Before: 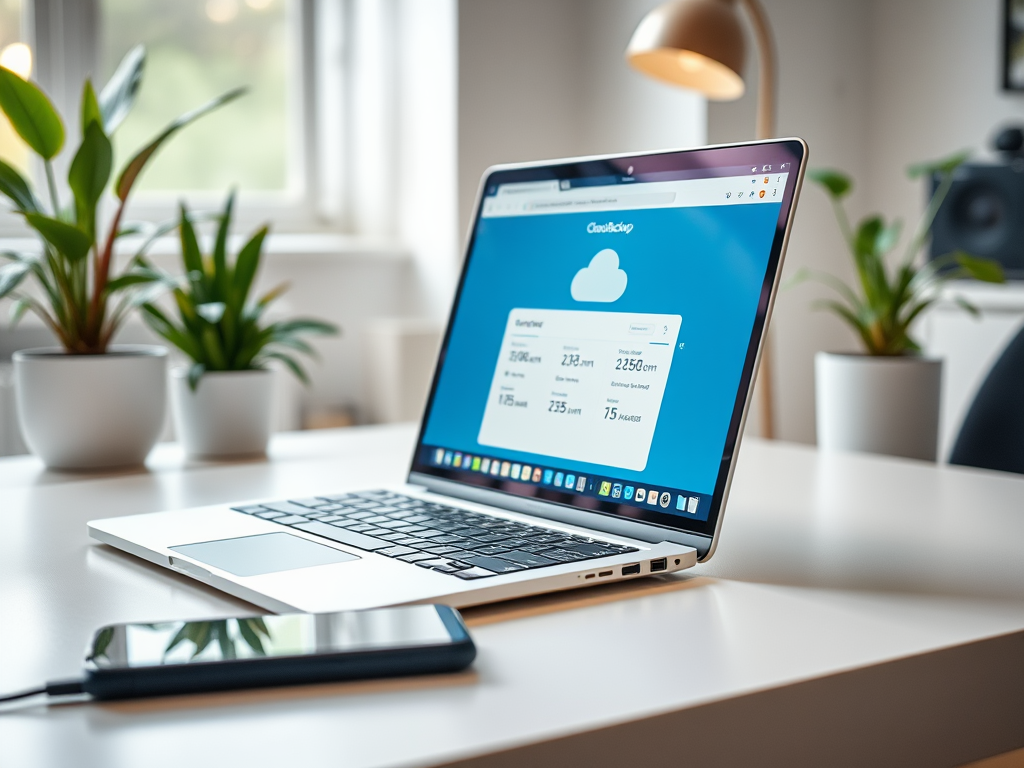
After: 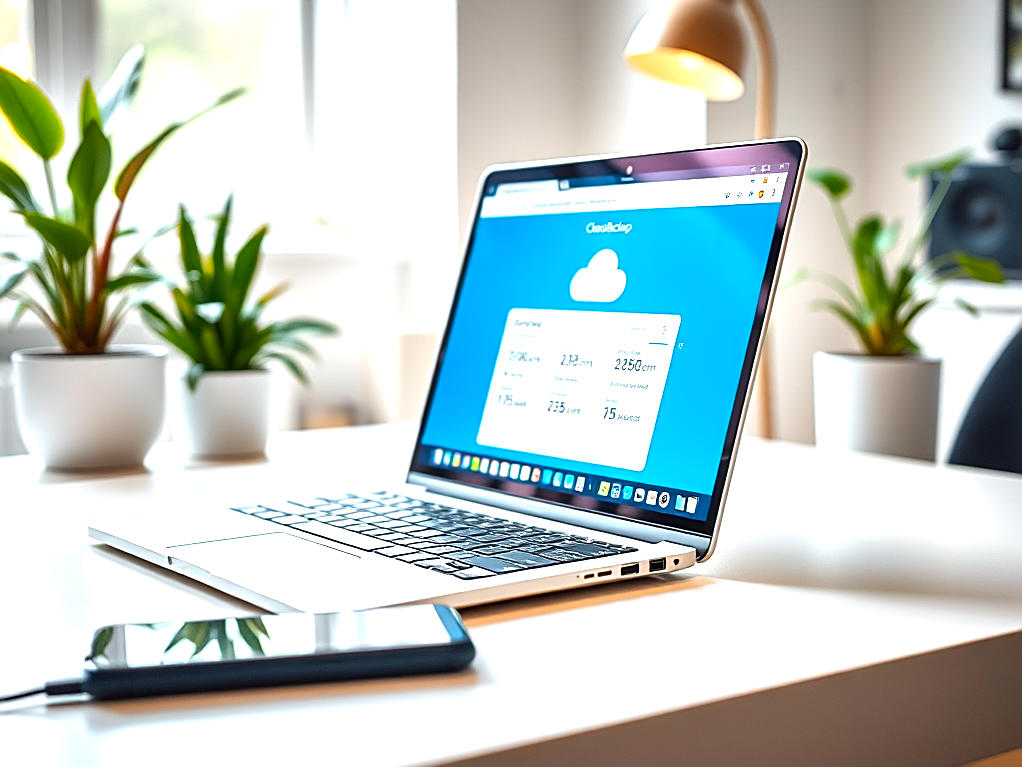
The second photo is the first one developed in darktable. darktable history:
crop and rotate: left 0.126%
color balance: lift [1, 1.001, 0.999, 1.001], gamma [1, 1.004, 1.007, 0.993], gain [1, 0.991, 0.987, 1.013], contrast 7.5%, contrast fulcrum 10%, output saturation 115%
sharpen: on, module defaults
exposure: black level correction 0, exposure 0.7 EV, compensate exposure bias true, compensate highlight preservation false
